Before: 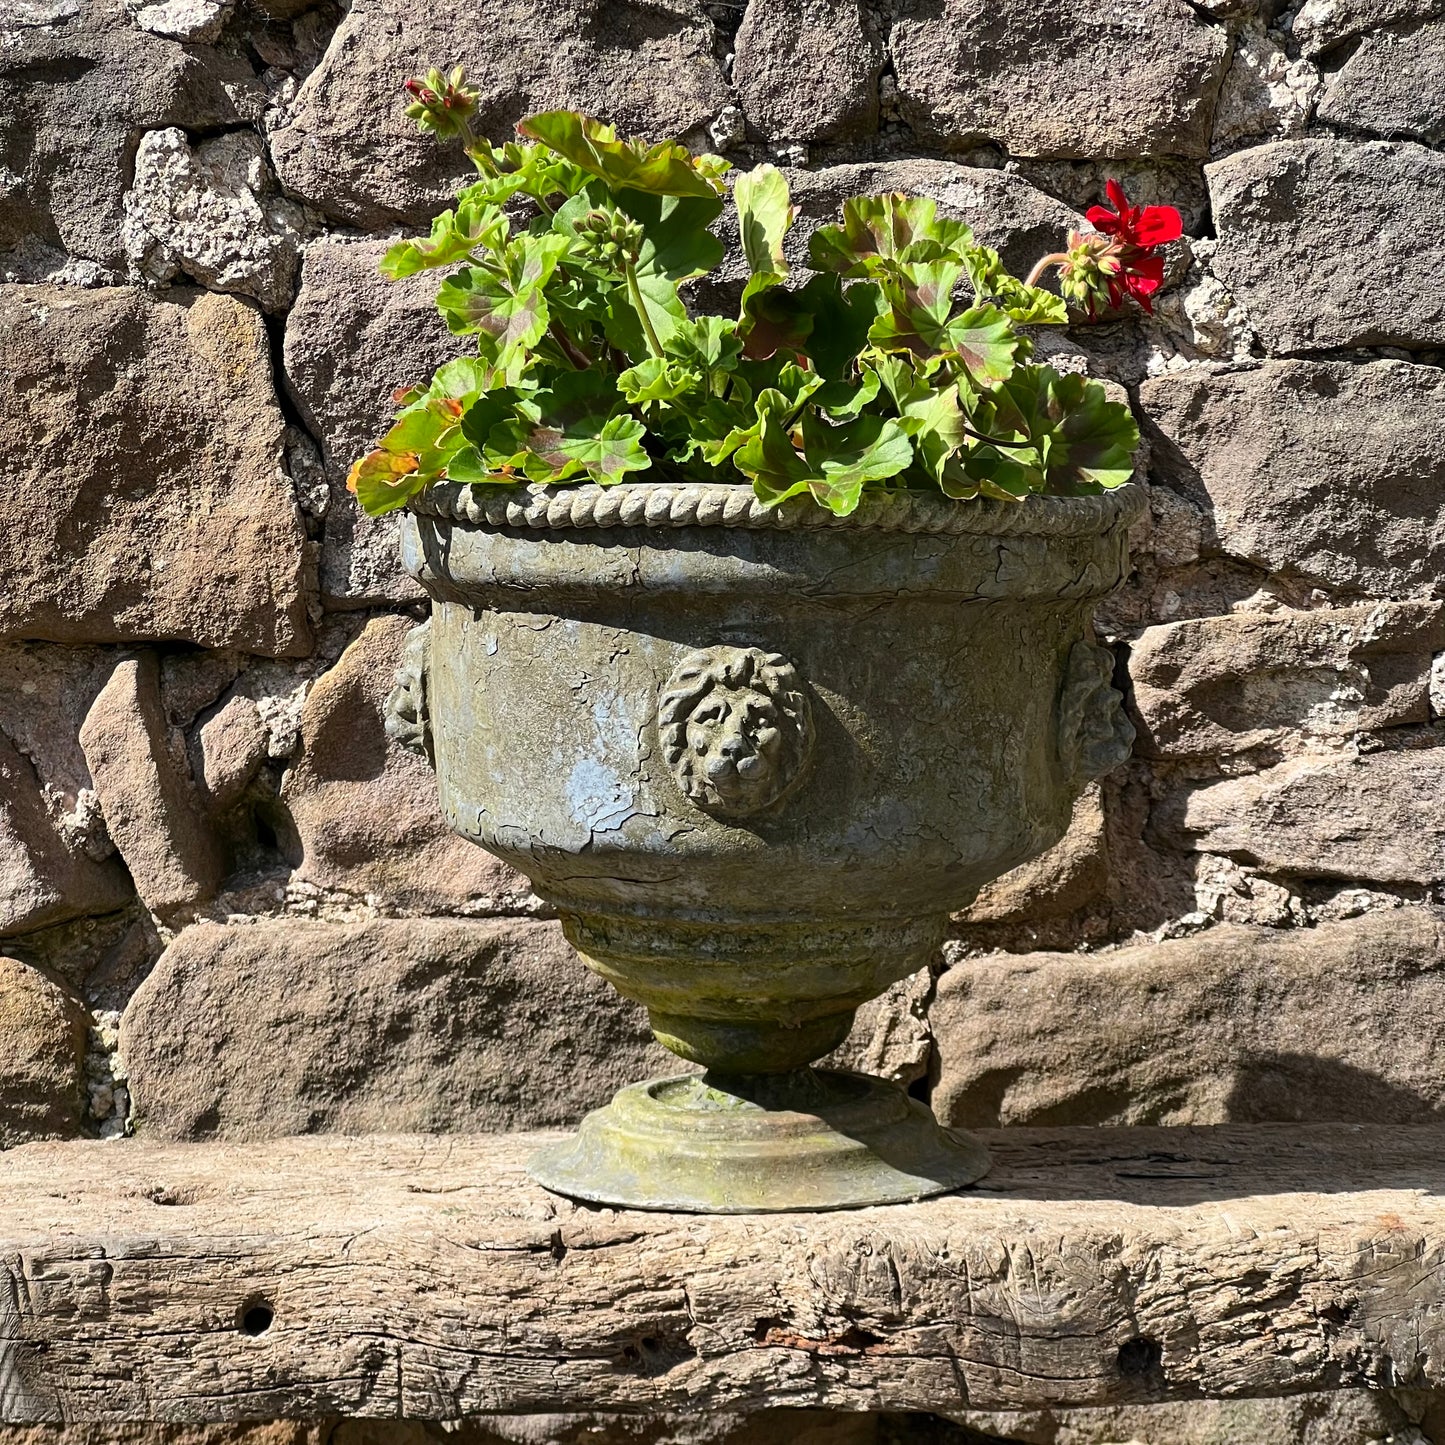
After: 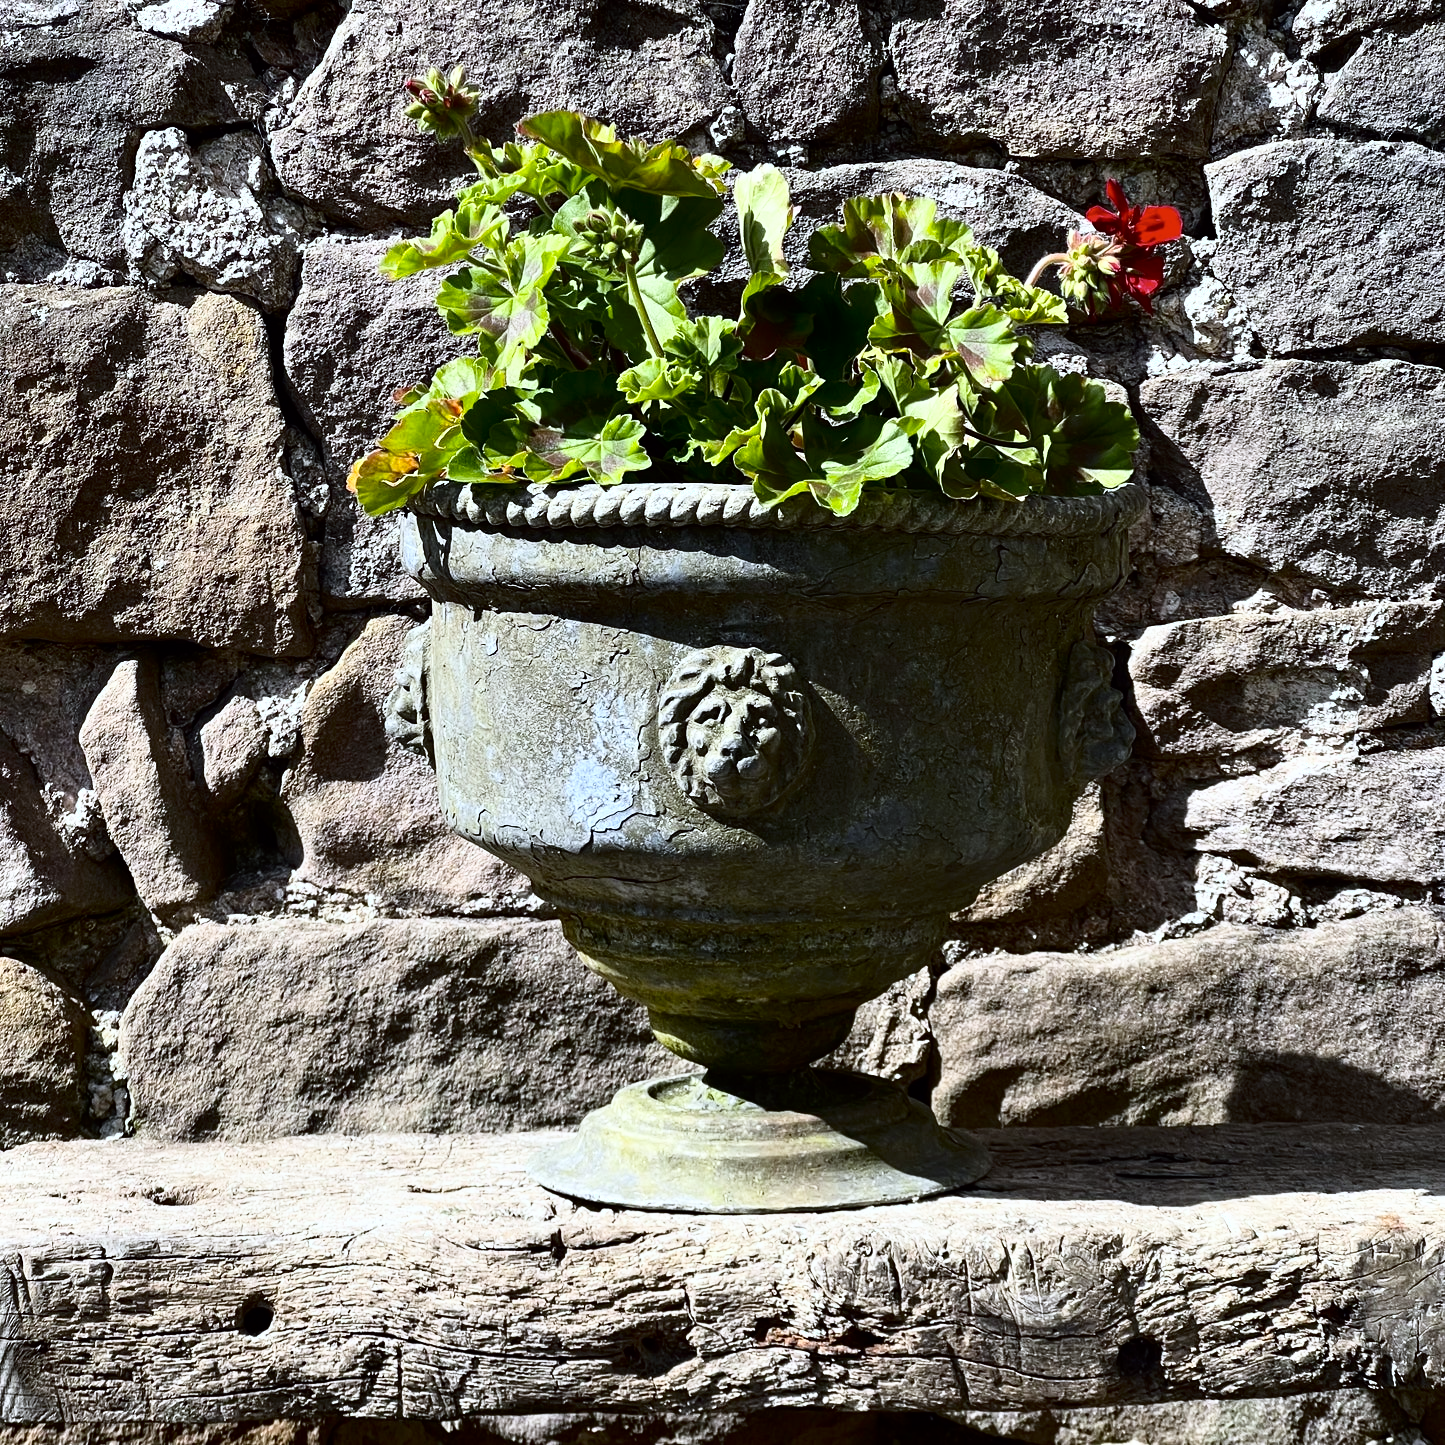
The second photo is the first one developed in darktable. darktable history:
color balance: lift [1, 1.001, 0.999, 1.001], gamma [1, 1.004, 1.007, 0.993], gain [1, 0.991, 0.987, 1.013], contrast 10%, output saturation 120%
shadows and highlights: shadows -62.32, white point adjustment -5.22, highlights 61.59
contrast brightness saturation: contrast 0.1, saturation -0.3
white balance: red 0.924, blue 1.095
